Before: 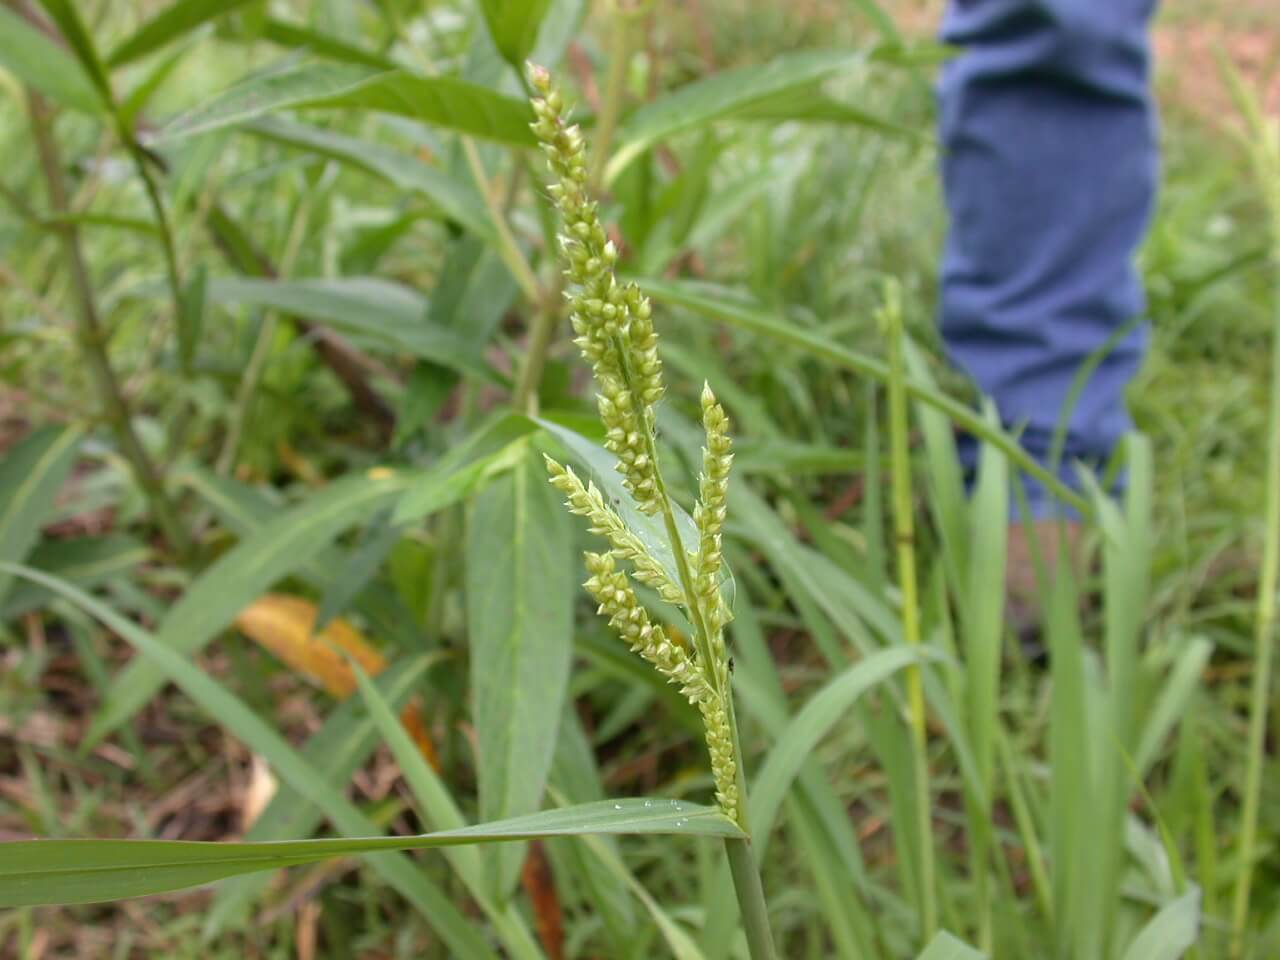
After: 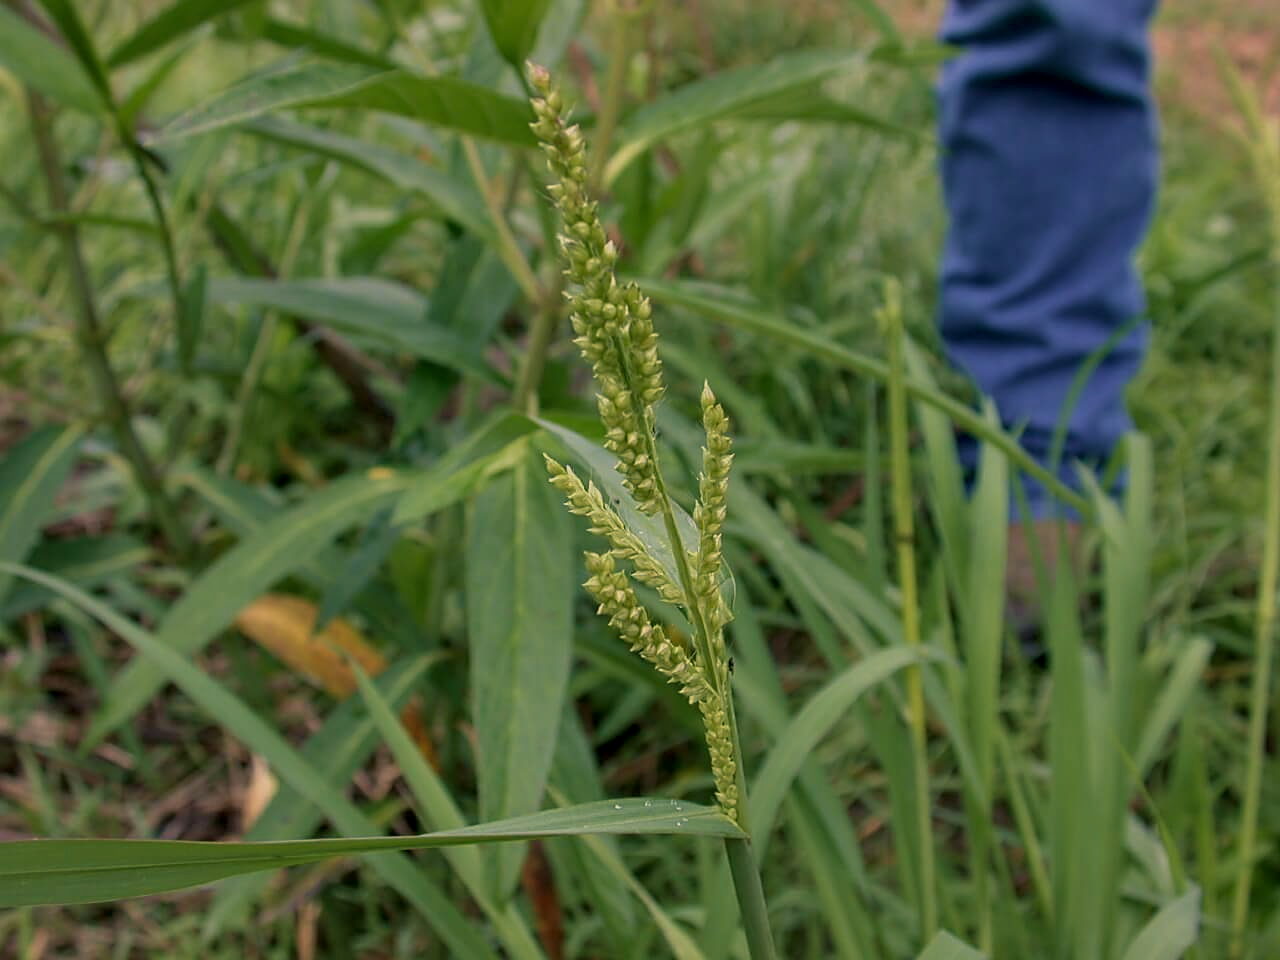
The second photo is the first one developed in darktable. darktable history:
shadows and highlights: shadows 32.83, highlights -47.7, soften with gaussian
local contrast: on, module defaults
color balance rgb: shadows lift › chroma 5.41%, shadows lift › hue 240°, highlights gain › chroma 3.74%, highlights gain › hue 60°, saturation formula JzAzBz (2021)
sharpen: on, module defaults
velvia: on, module defaults
exposure: exposure -1 EV, compensate highlight preservation false
